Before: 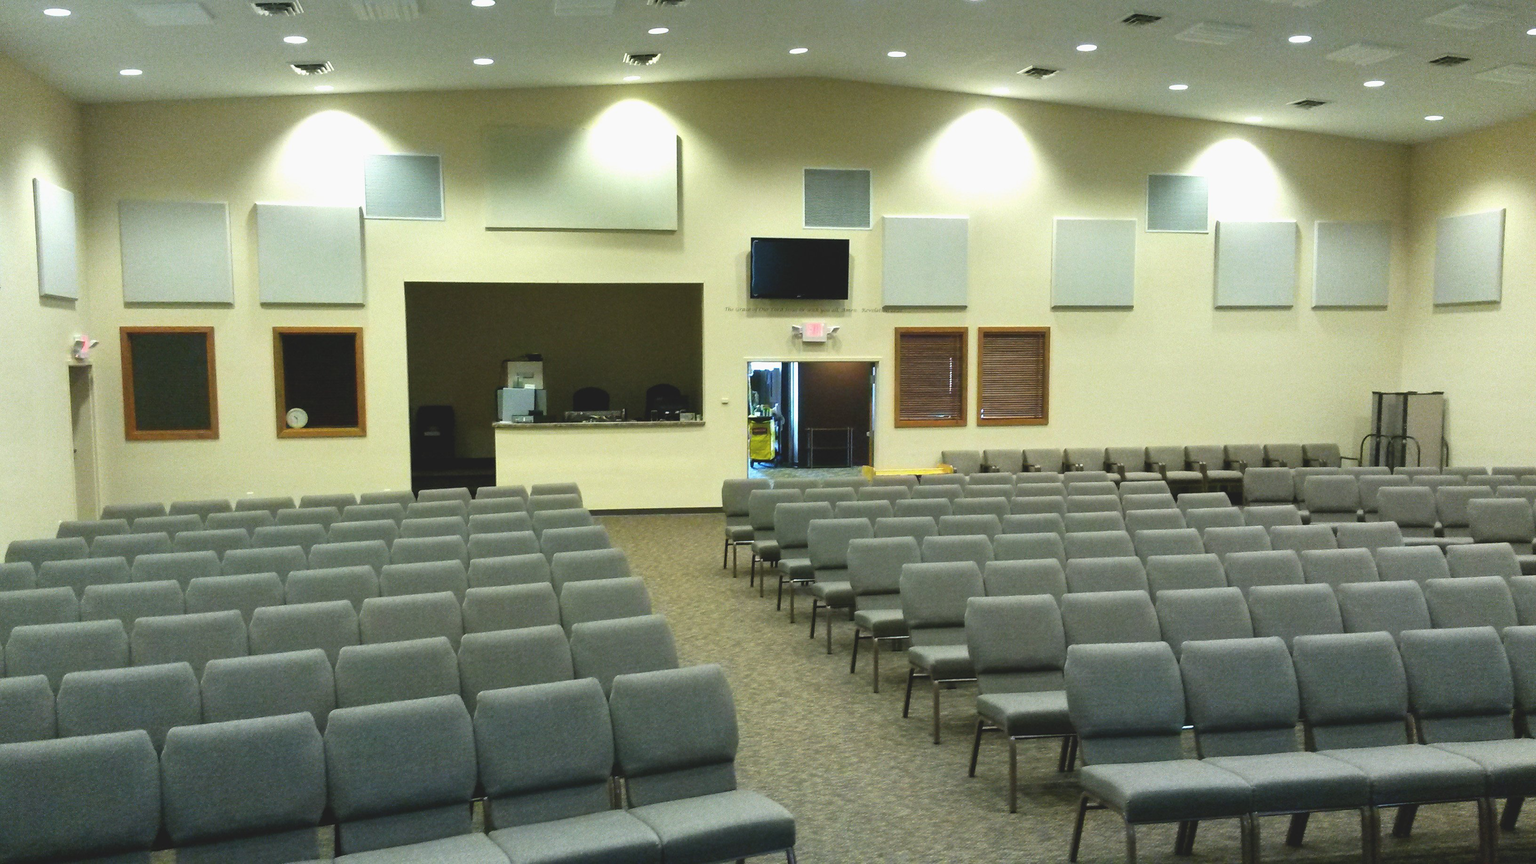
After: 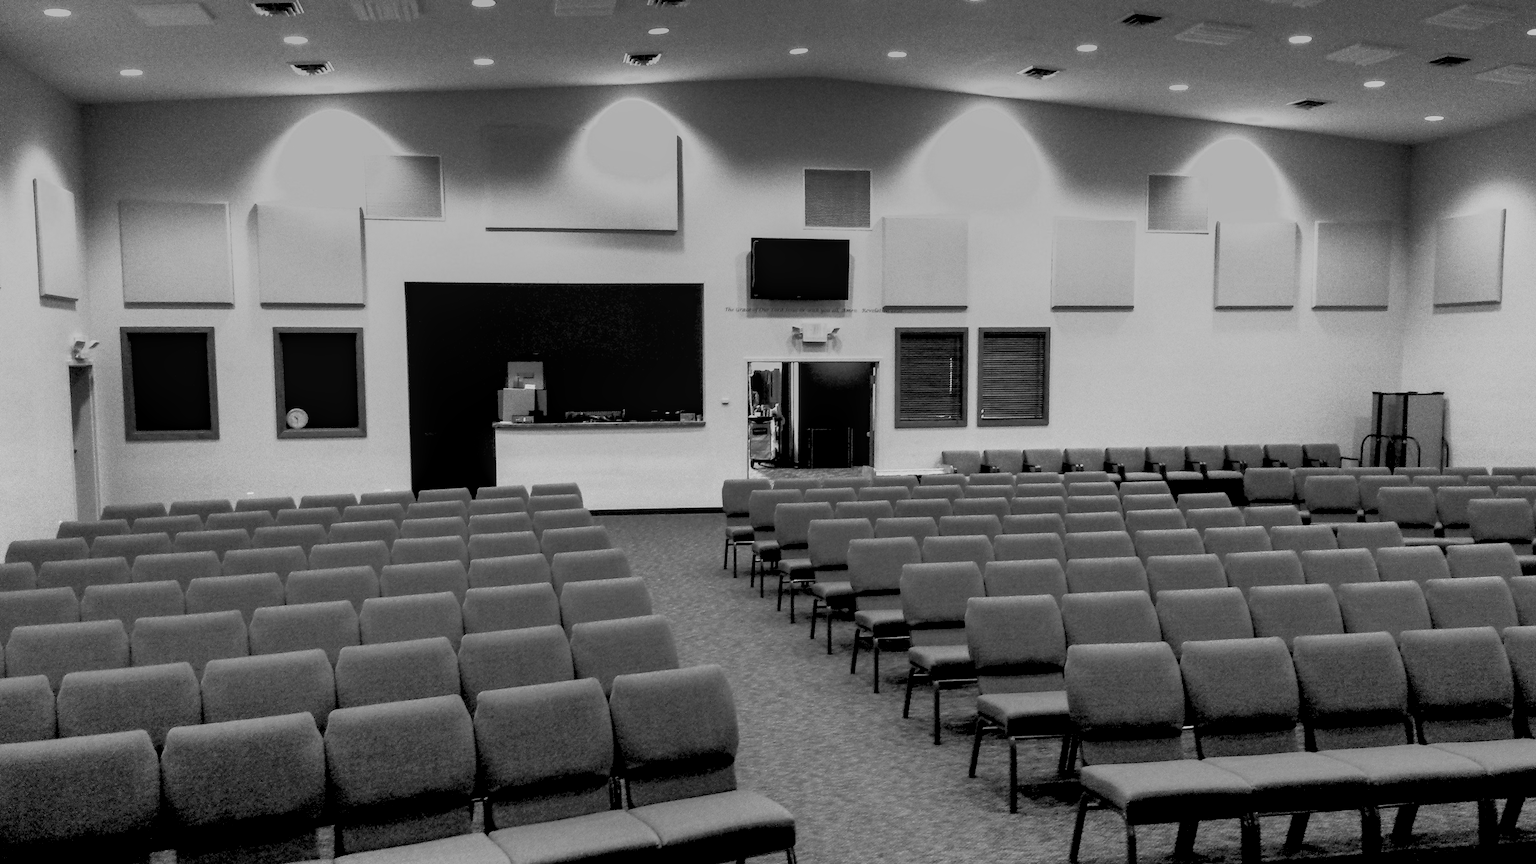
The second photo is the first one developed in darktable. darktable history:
exposure: black level correction 0.046, exposure -0.228 EV, compensate highlight preservation false
graduated density: on, module defaults
tone equalizer: -7 EV -0.63 EV, -6 EV 1 EV, -5 EV -0.45 EV, -4 EV 0.43 EV, -3 EV 0.41 EV, -2 EV 0.15 EV, -1 EV -0.15 EV, +0 EV -0.39 EV, smoothing diameter 25%, edges refinement/feathering 10, preserve details guided filter
monochrome: on, module defaults
local contrast: on, module defaults
